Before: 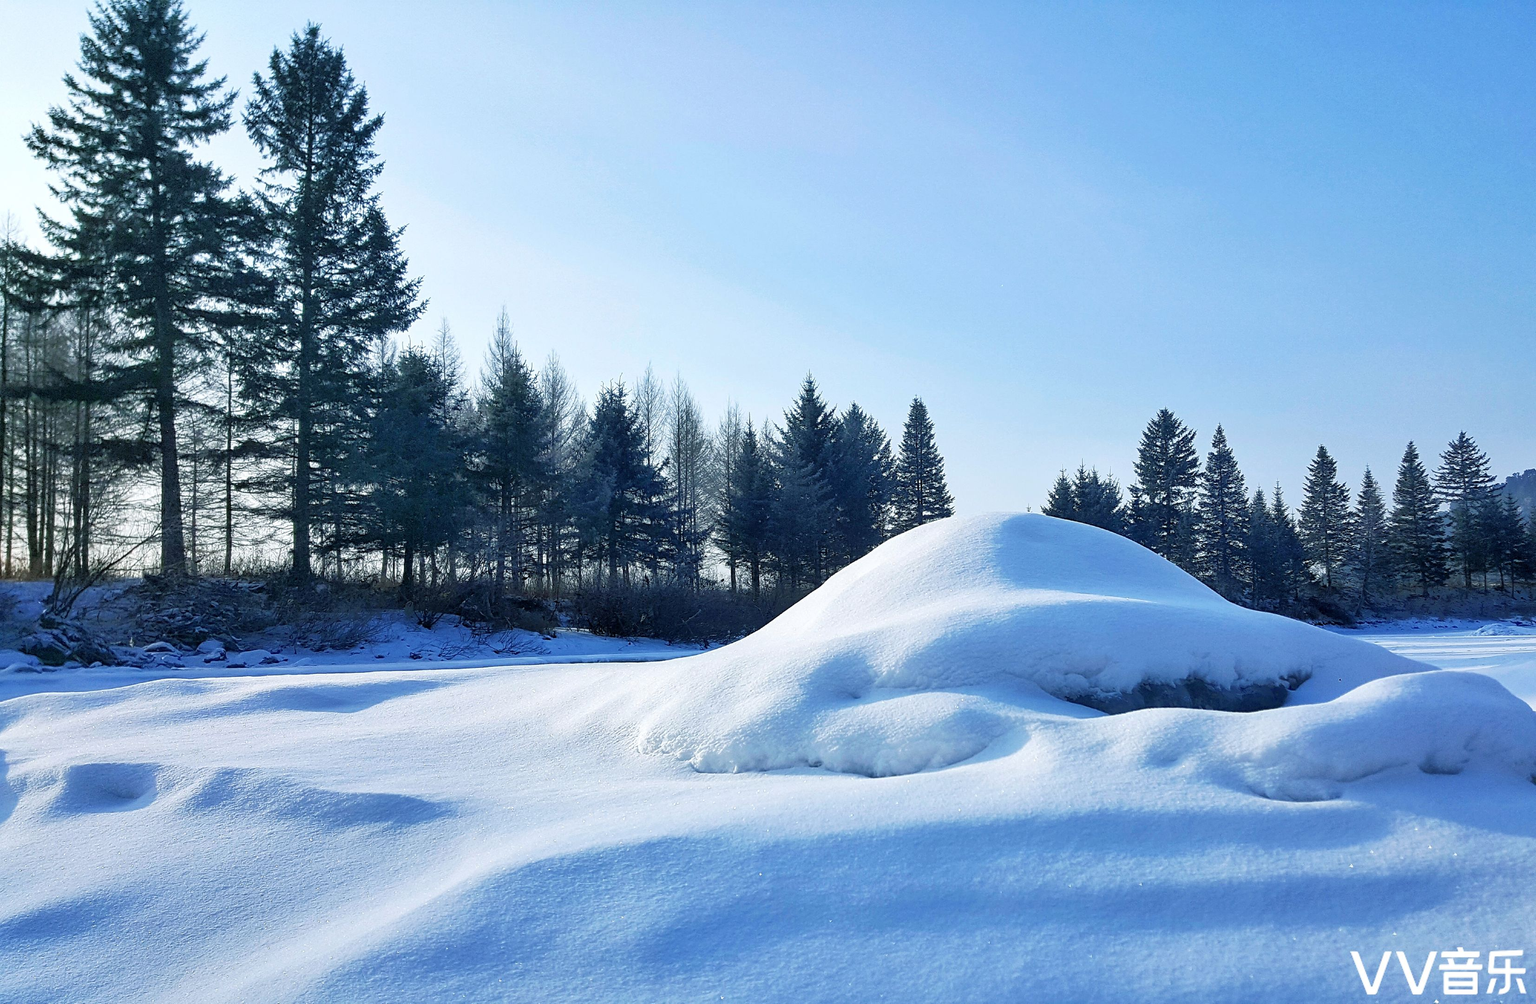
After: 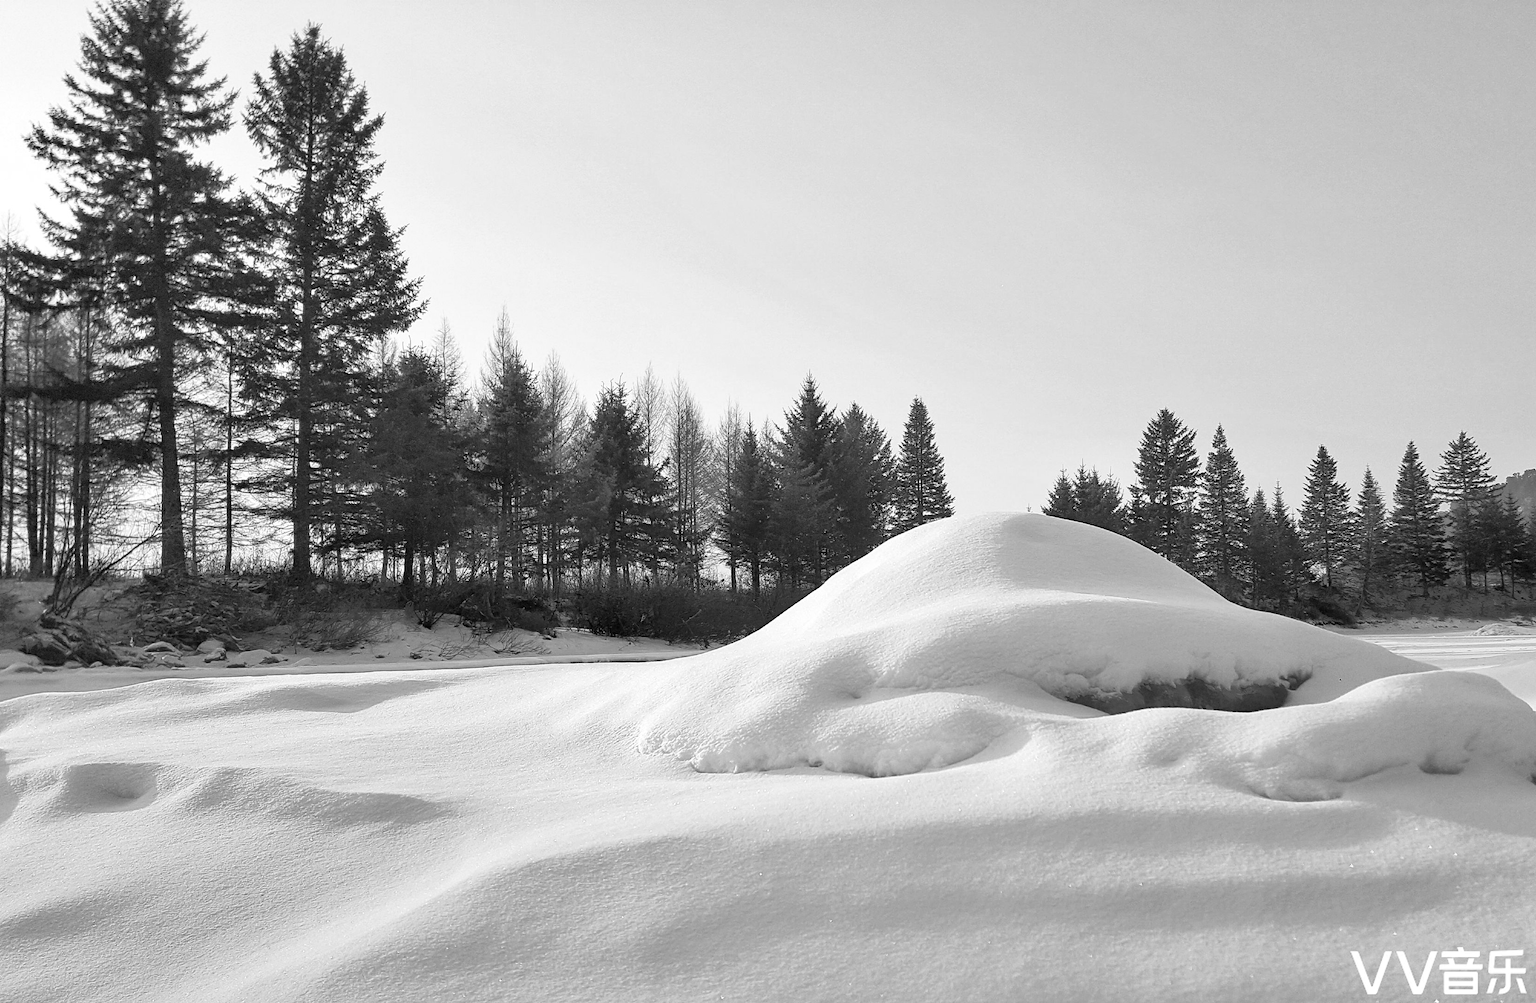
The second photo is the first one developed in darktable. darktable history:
color calibration: output gray [0.25, 0.35, 0.4, 0], illuminant as shot in camera, x 0.37, y 0.382, temperature 4313.82 K
